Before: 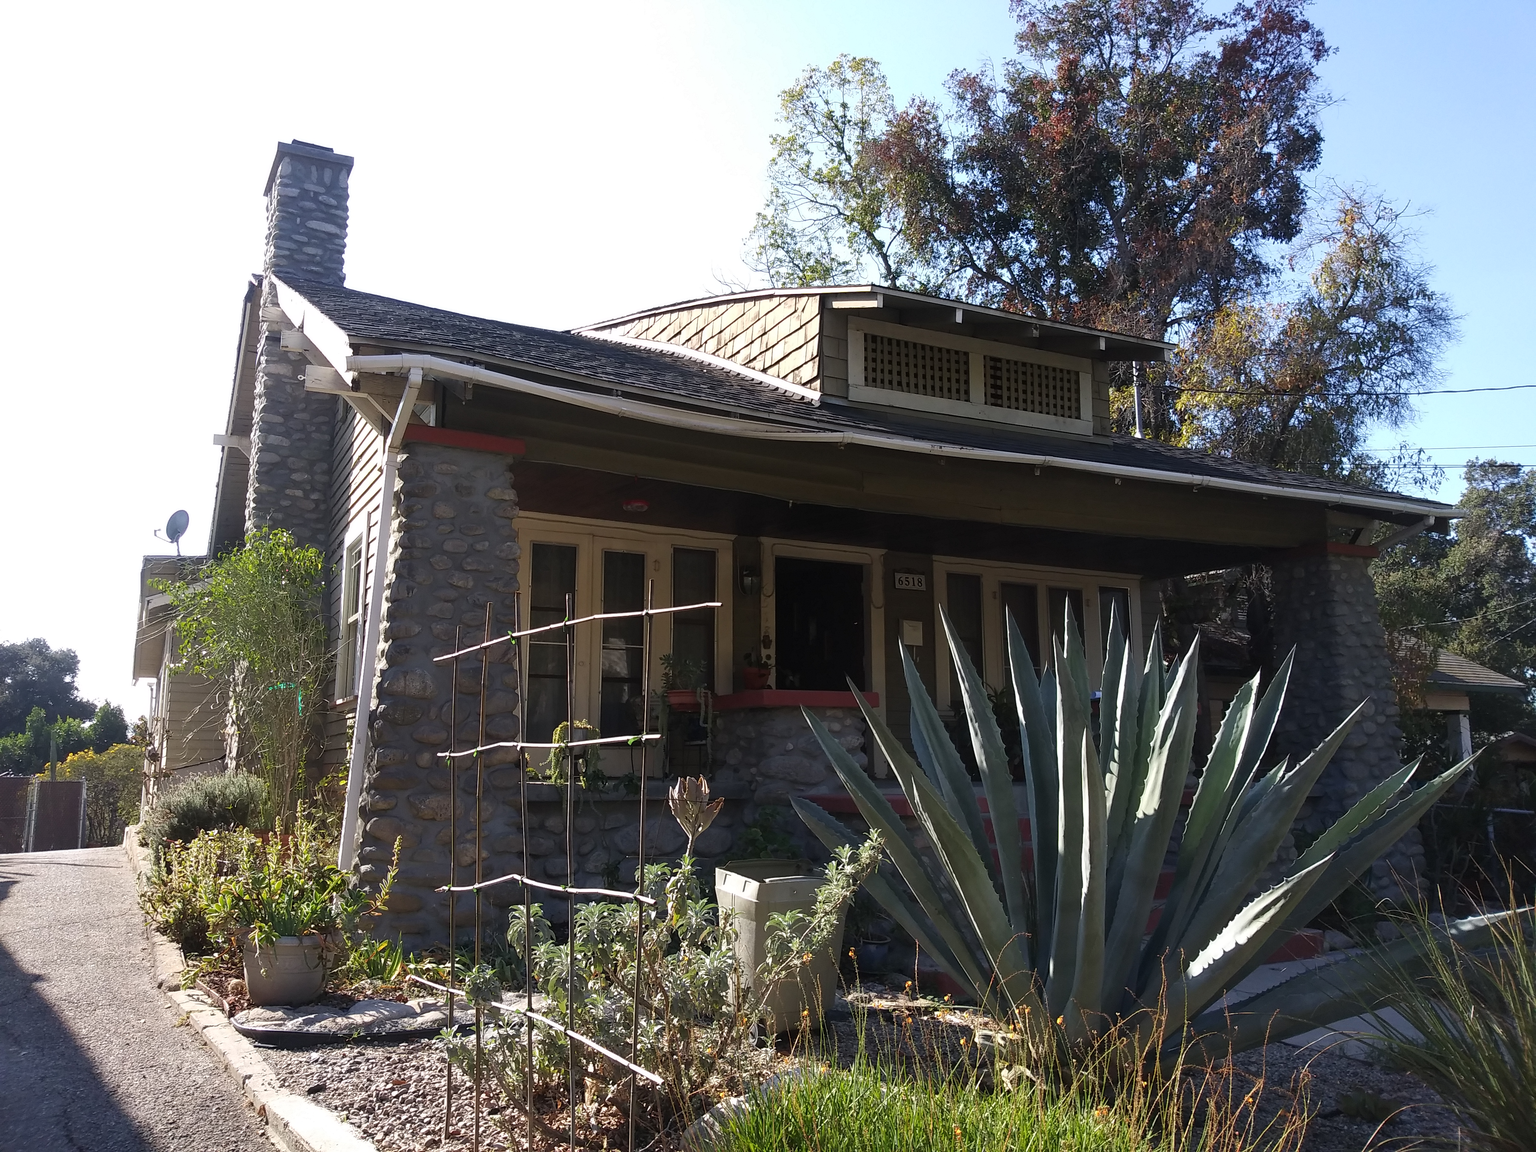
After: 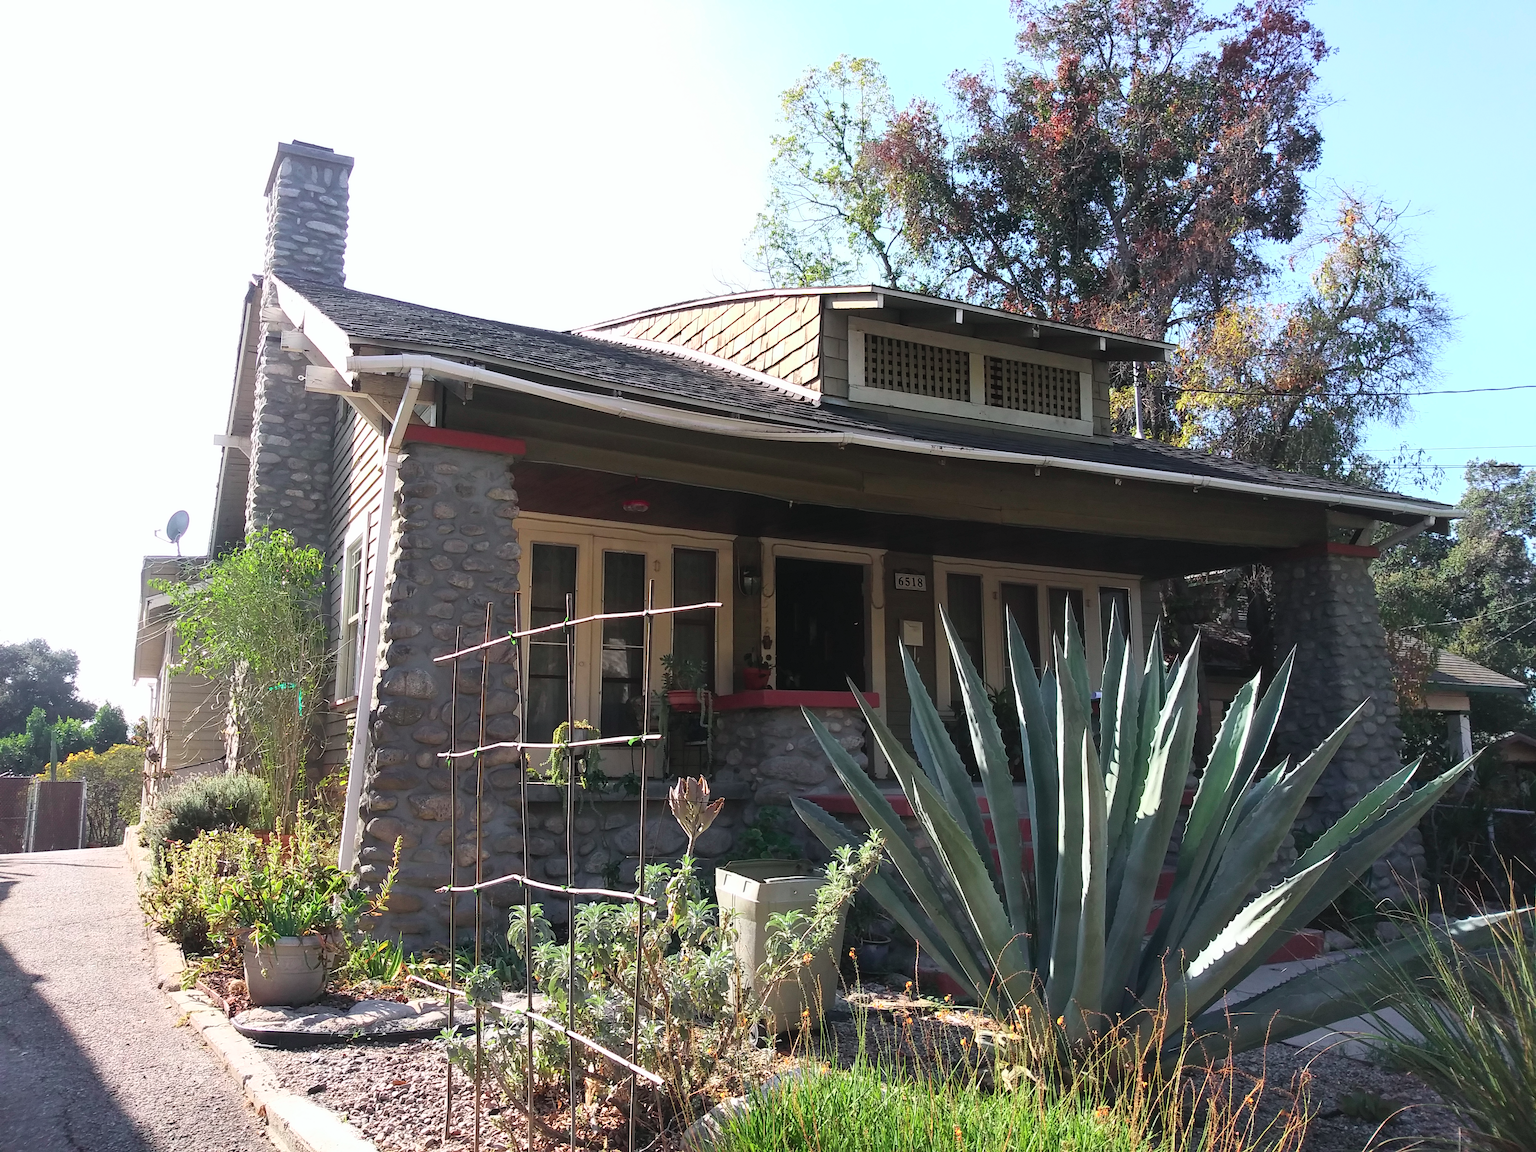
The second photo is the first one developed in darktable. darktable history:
contrast brightness saturation: brightness 0.15
tone curve: curves: ch0 [(0, 0.01) (0.037, 0.032) (0.131, 0.108) (0.275, 0.258) (0.483, 0.512) (0.61, 0.661) (0.696, 0.76) (0.792, 0.867) (0.911, 0.955) (0.997, 0.995)]; ch1 [(0, 0) (0.308, 0.268) (0.425, 0.383) (0.503, 0.502) (0.529, 0.543) (0.706, 0.754) (0.869, 0.907) (1, 1)]; ch2 [(0, 0) (0.228, 0.196) (0.336, 0.315) (0.399, 0.403) (0.485, 0.487) (0.502, 0.502) (0.525, 0.523) (0.545, 0.552) (0.587, 0.61) (0.636, 0.654) (0.711, 0.729) (0.855, 0.87) (0.998, 0.977)], color space Lab, independent channels, preserve colors none
